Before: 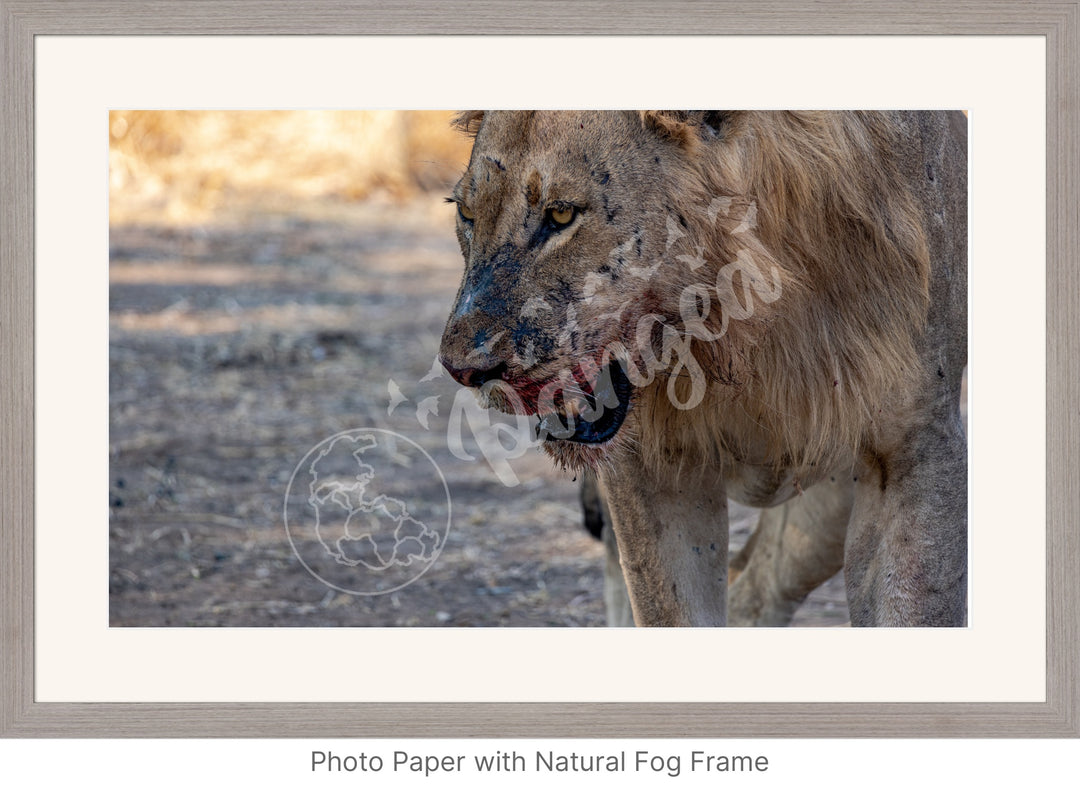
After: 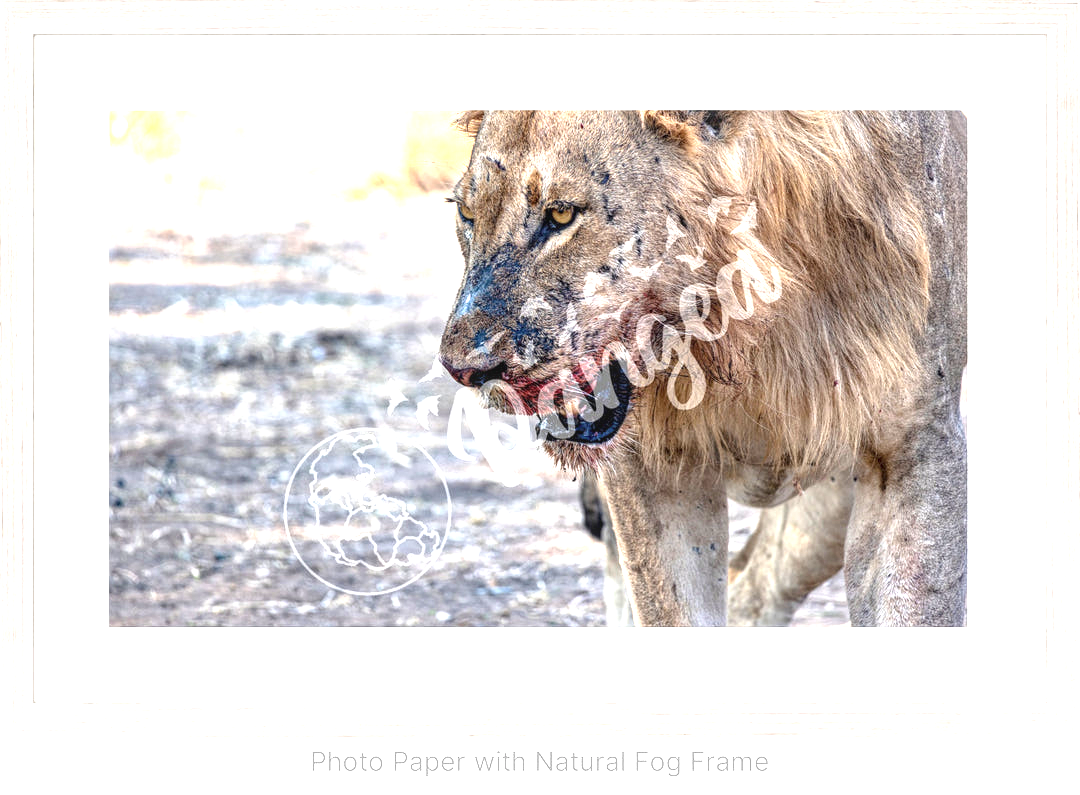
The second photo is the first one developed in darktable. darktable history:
local contrast: on, module defaults
exposure: black level correction 0, exposure 1.745 EV, compensate highlight preservation false
